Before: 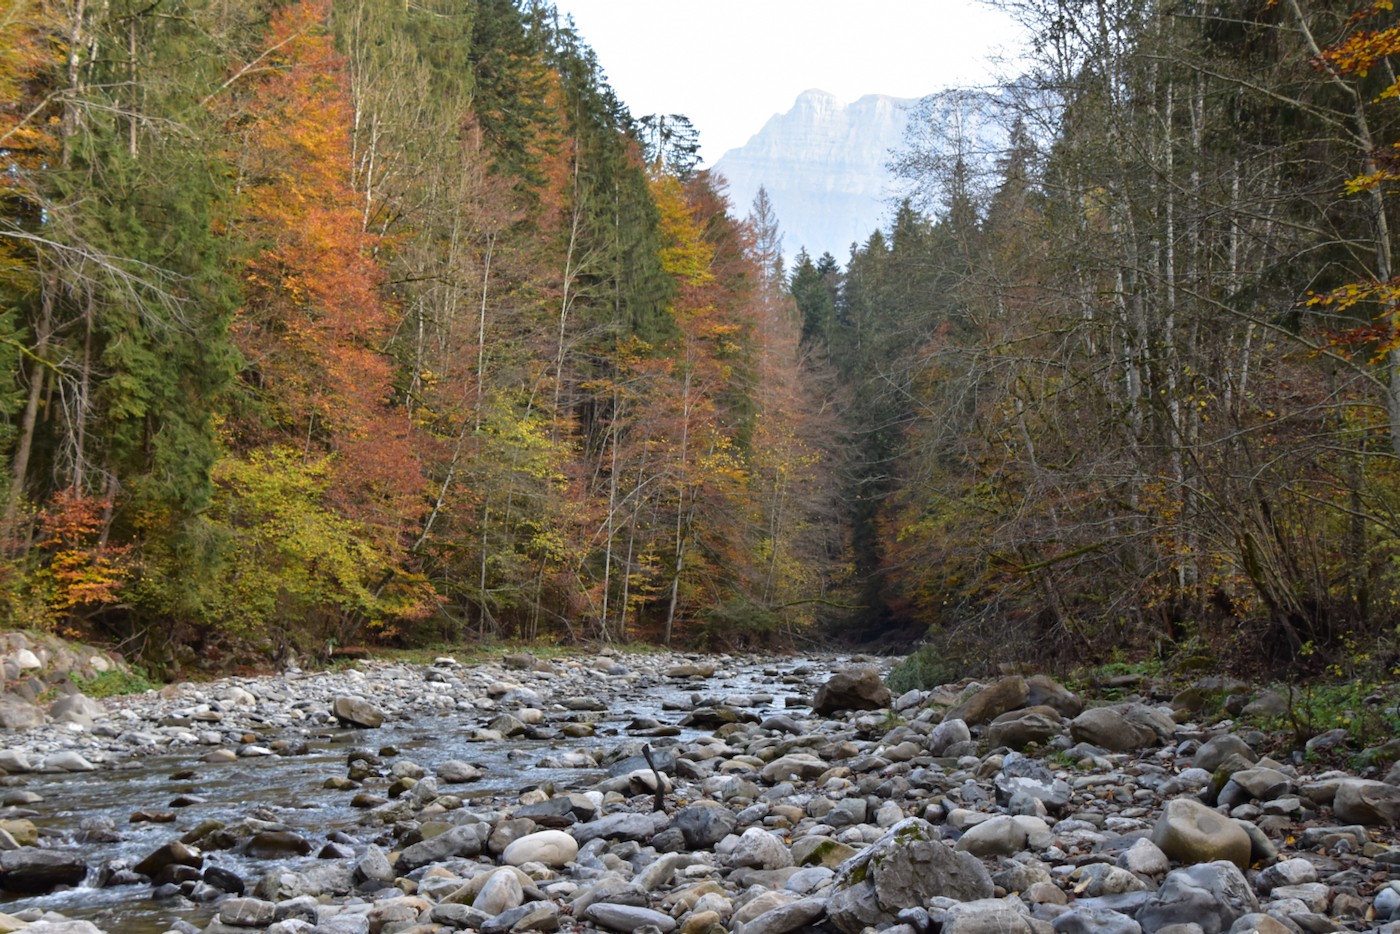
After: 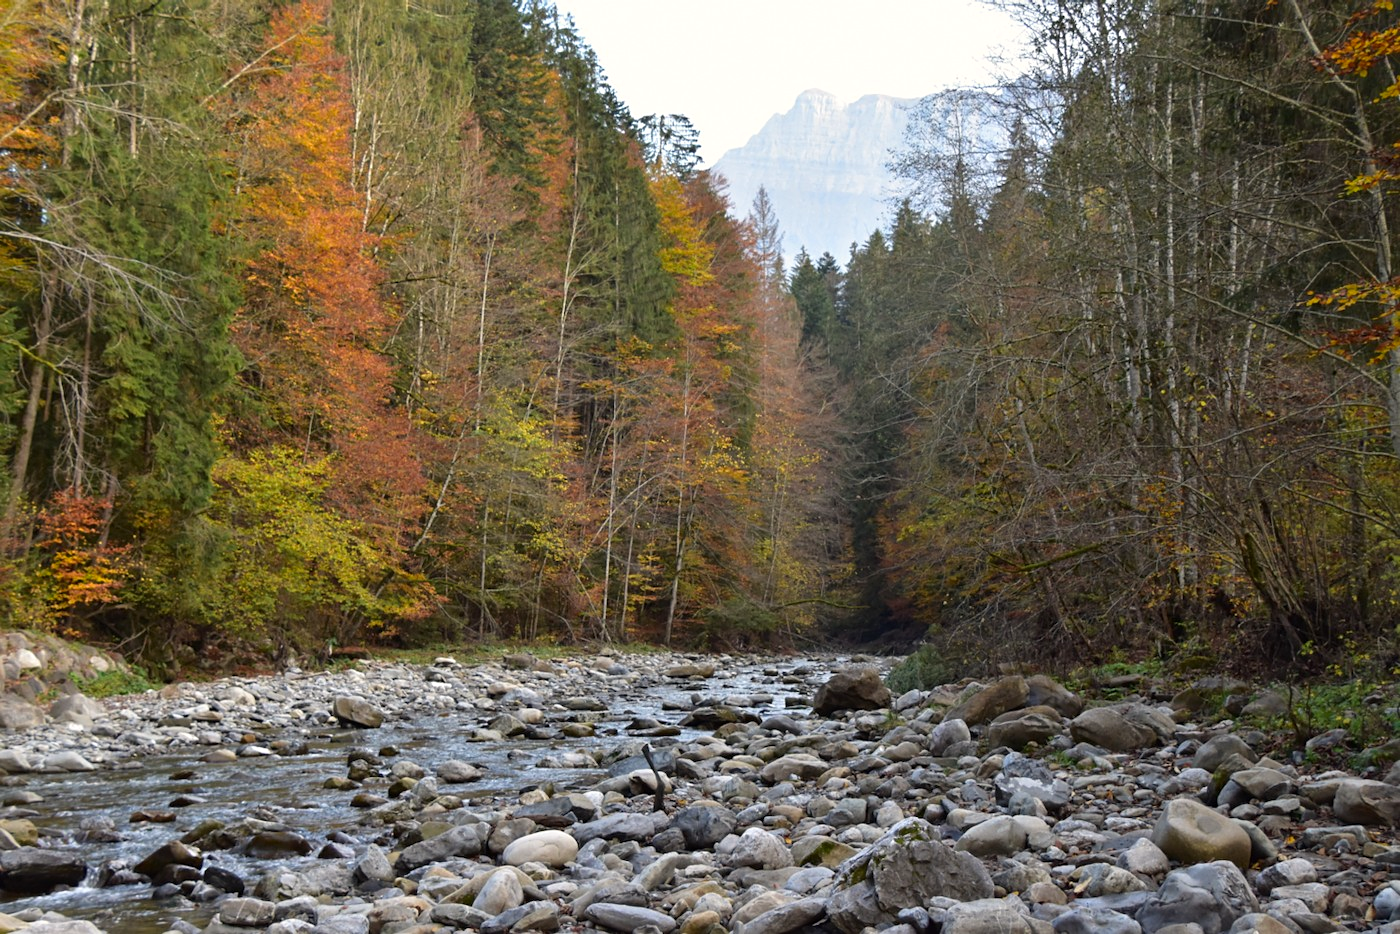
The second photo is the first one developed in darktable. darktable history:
color correction: highlights a* 0.513, highlights b* 2.85, saturation 1.07
sharpen: amount 0.214
